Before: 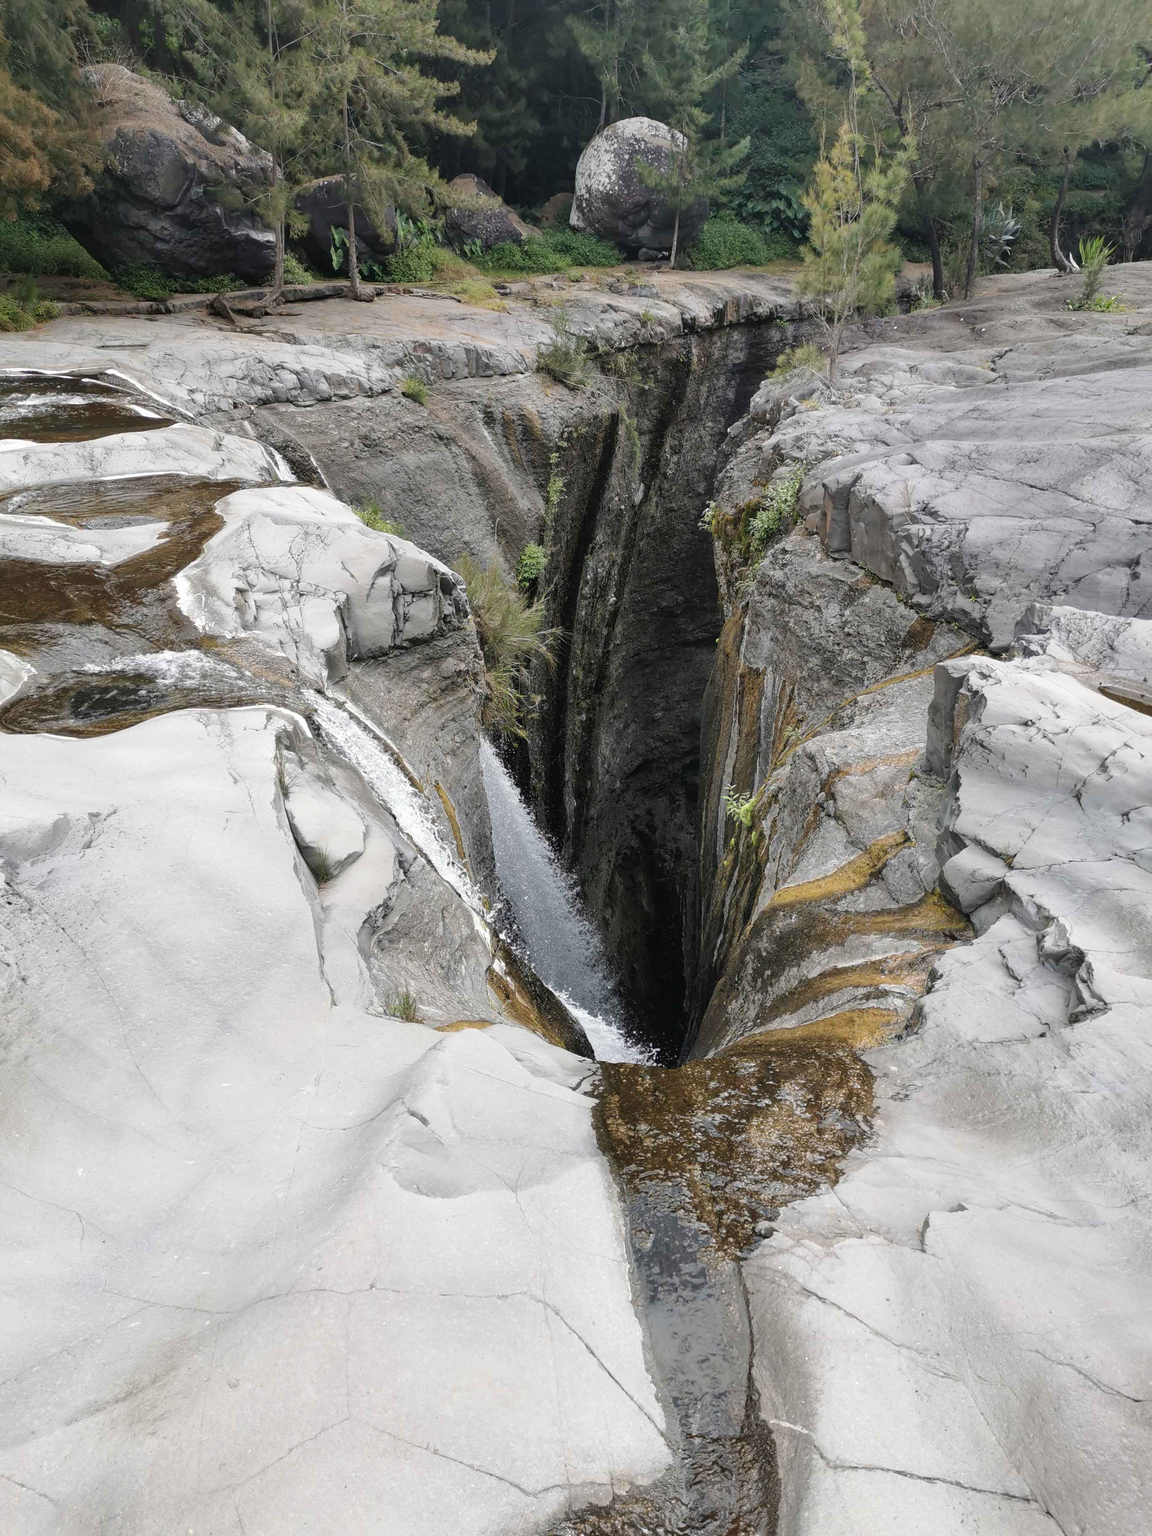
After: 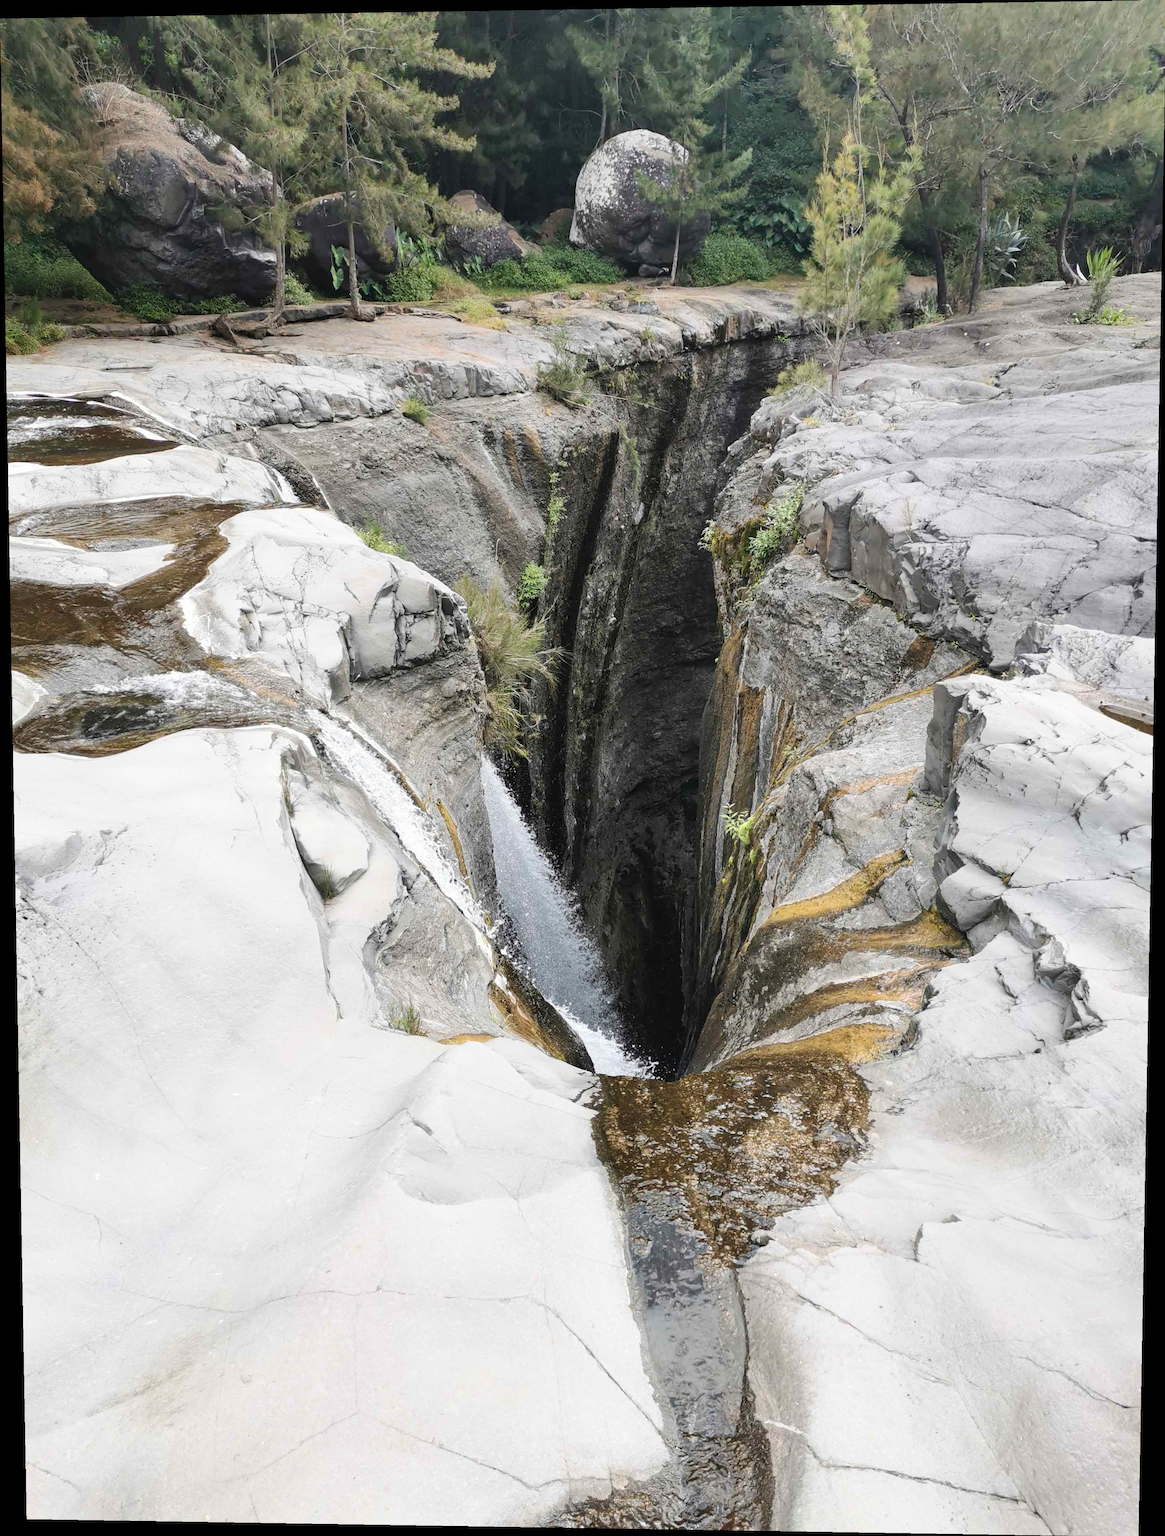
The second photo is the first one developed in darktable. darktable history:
contrast brightness saturation: contrast 0.2, brightness 0.15, saturation 0.14
rotate and perspective: lens shift (vertical) 0.048, lens shift (horizontal) -0.024, automatic cropping off
